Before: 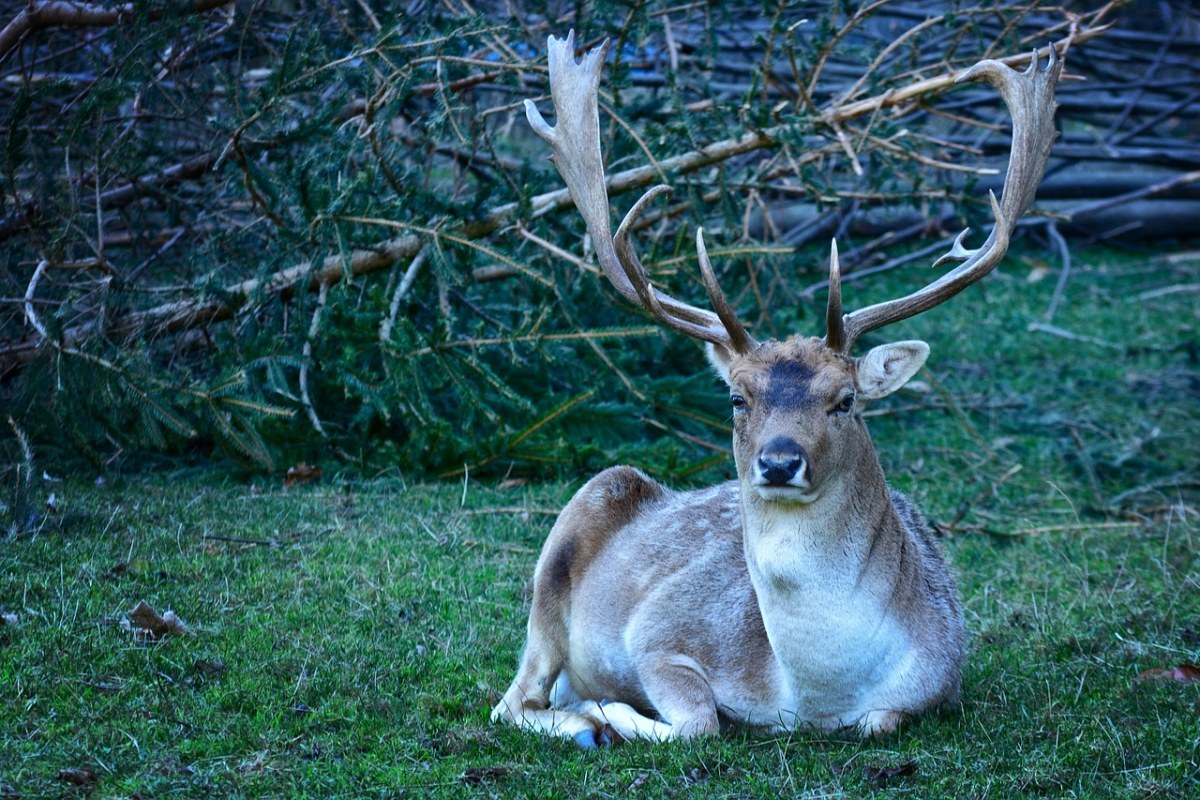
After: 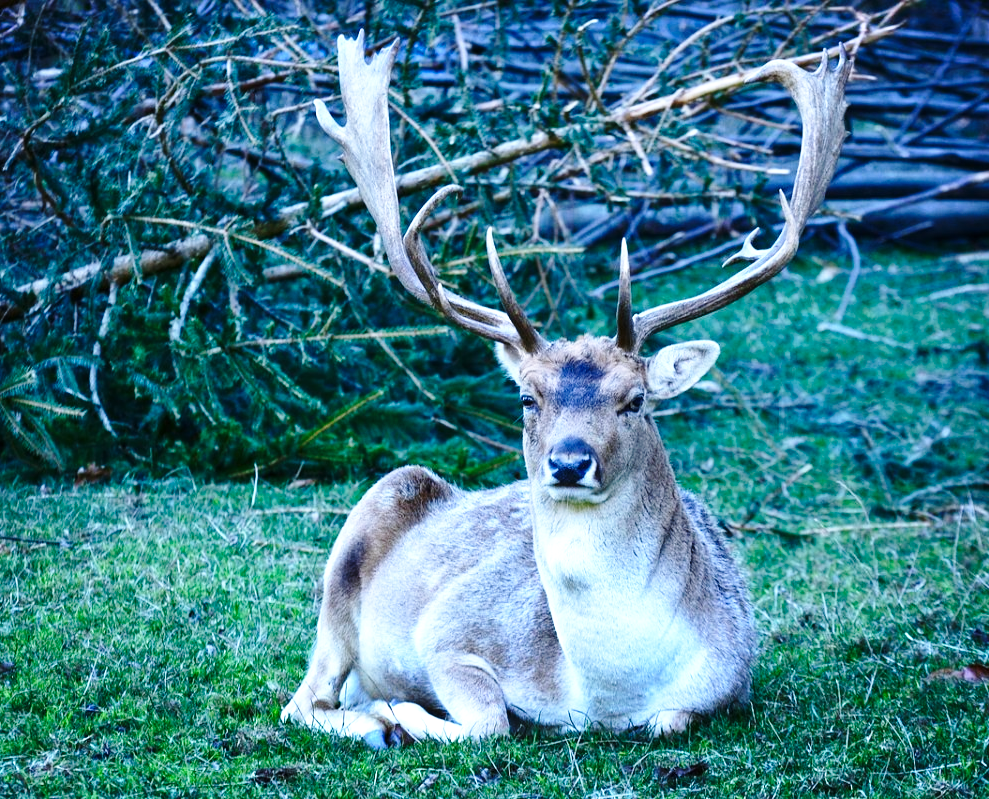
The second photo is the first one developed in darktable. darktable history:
color calibration: illuminant as shot in camera, x 0.358, y 0.373, temperature 4628.91 K
crop: left 17.582%, bottom 0.031%
shadows and highlights: shadows -12.5, white point adjustment 4, highlights 28.33
base curve: curves: ch0 [(0, 0) (0.028, 0.03) (0.121, 0.232) (0.46, 0.748) (0.859, 0.968) (1, 1)], preserve colors none
